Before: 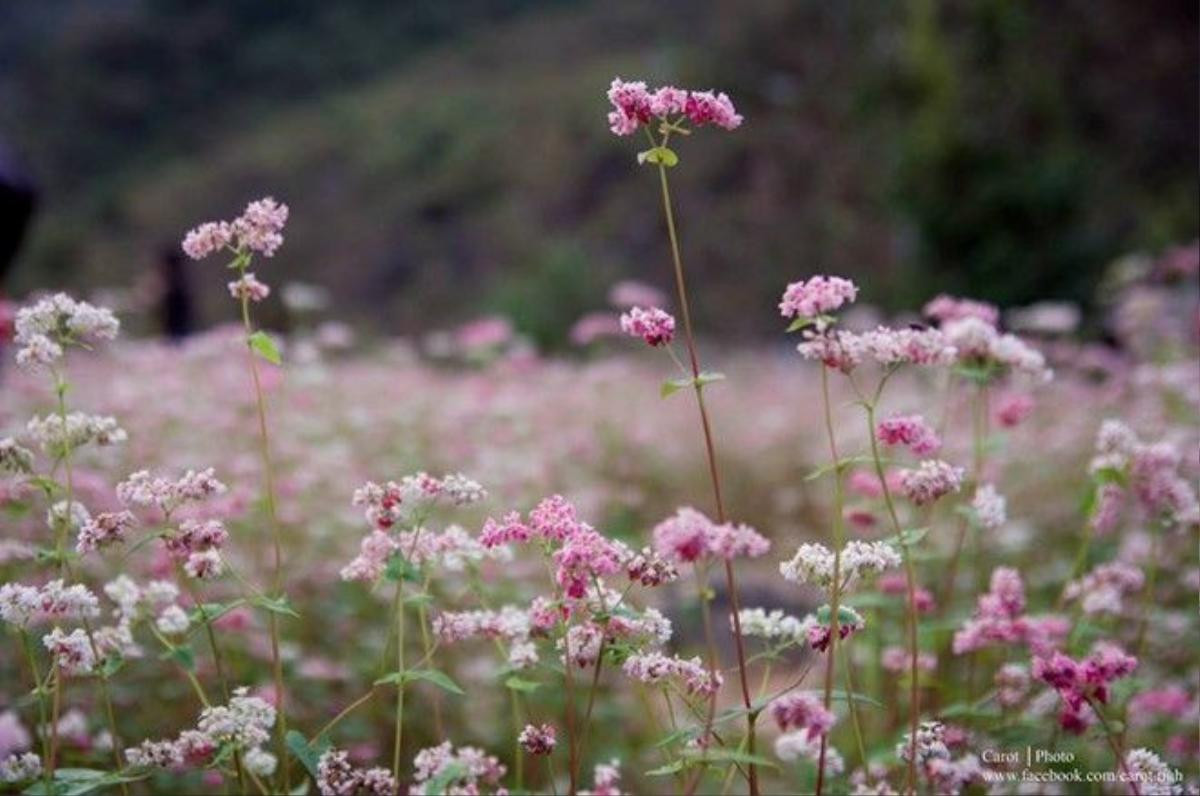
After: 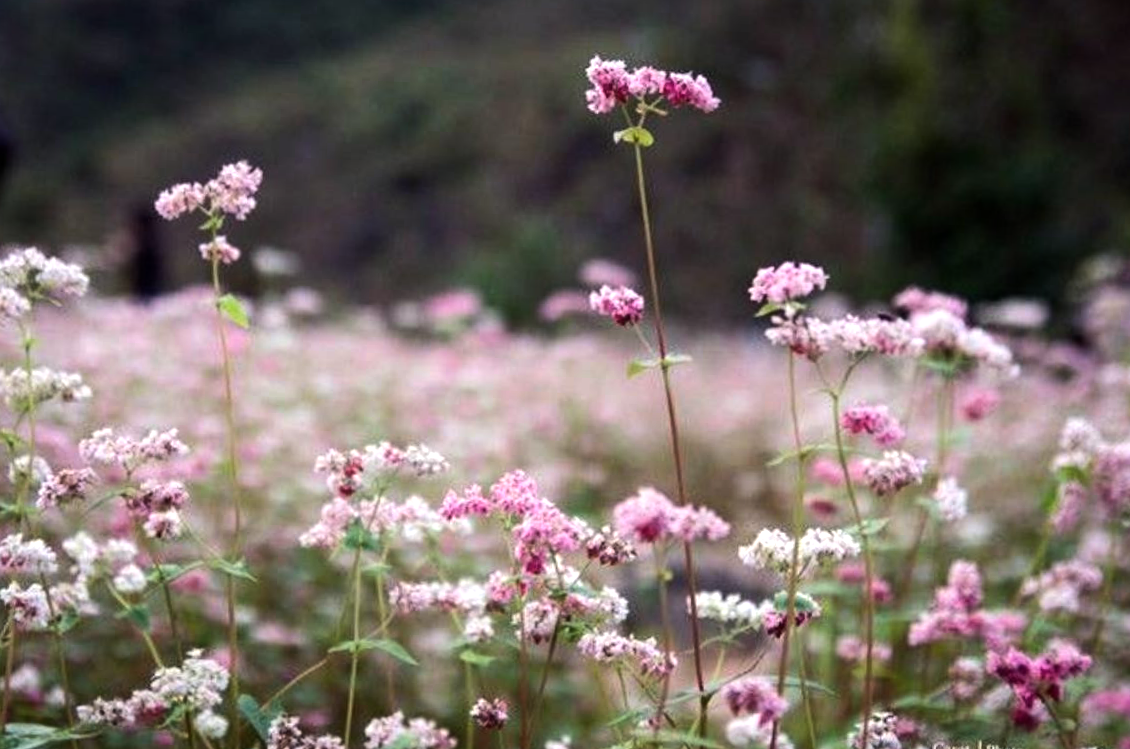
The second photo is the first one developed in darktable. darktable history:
crop and rotate: angle -2.38°
tone equalizer: -8 EV -0.75 EV, -7 EV -0.7 EV, -6 EV -0.6 EV, -5 EV -0.4 EV, -3 EV 0.4 EV, -2 EV 0.6 EV, -1 EV 0.7 EV, +0 EV 0.75 EV, edges refinement/feathering 500, mask exposure compensation -1.57 EV, preserve details no
